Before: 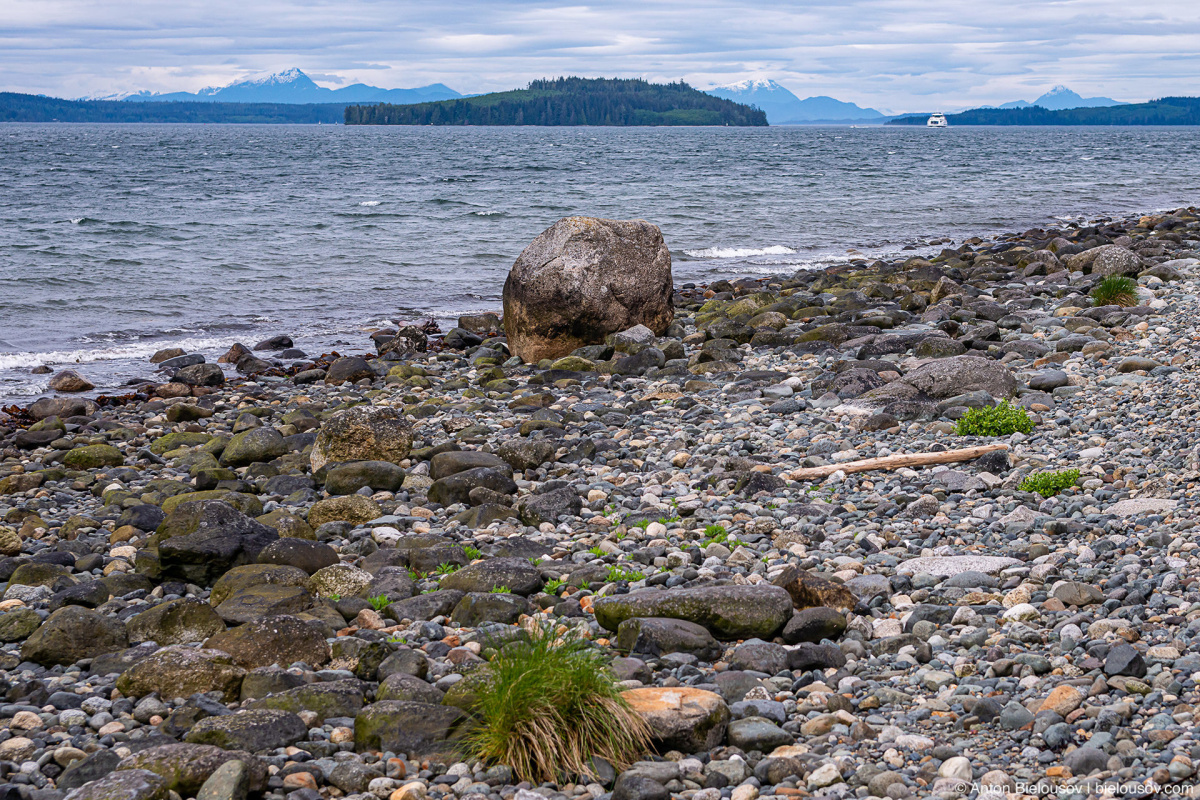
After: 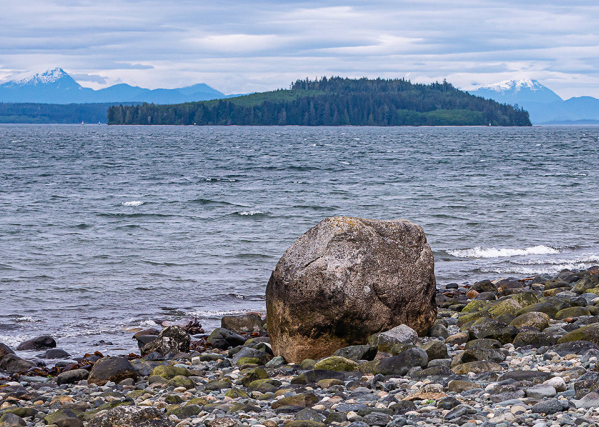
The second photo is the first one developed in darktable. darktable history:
crop: left 19.763%, right 30.312%, bottom 46.542%
